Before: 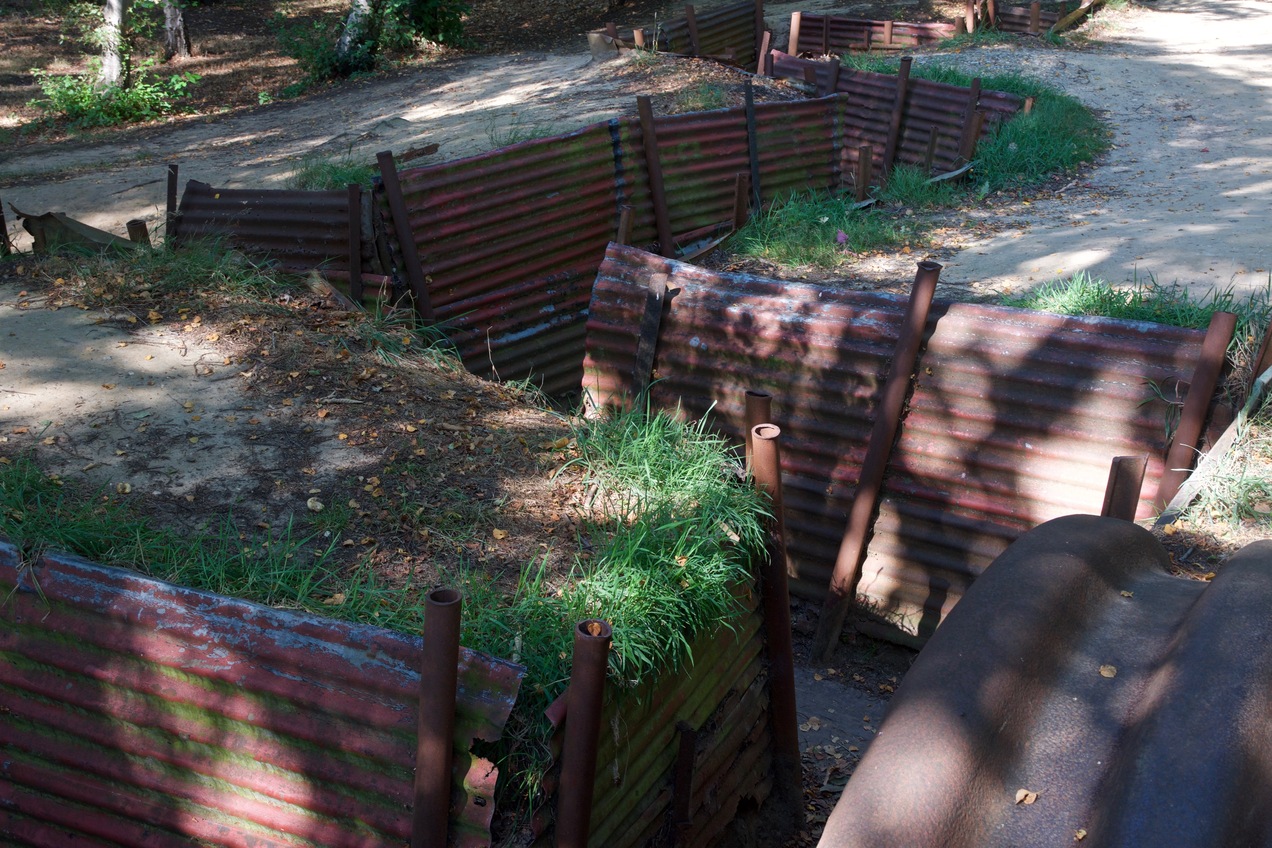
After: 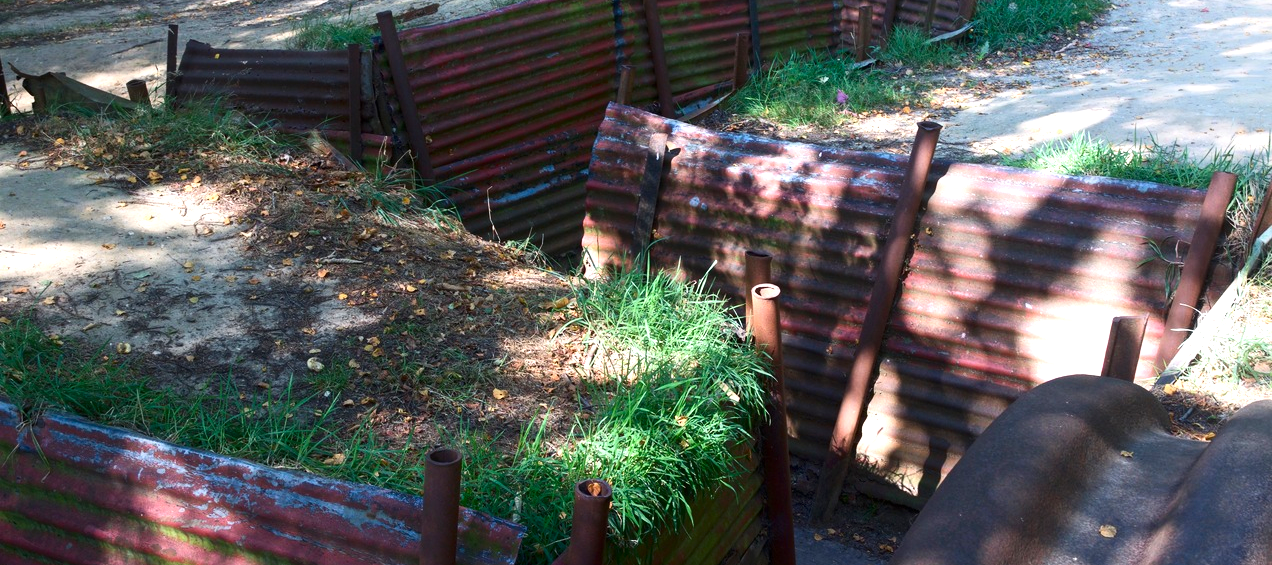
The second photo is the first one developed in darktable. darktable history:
shadows and highlights: shadows -41.92, highlights 63.29, soften with gaussian
crop: top 16.591%, bottom 16.719%
contrast brightness saturation: contrast 0.149, brightness -0.012, saturation 0.103
exposure: black level correction 0, exposure 0.836 EV, compensate exposure bias true, compensate highlight preservation false
